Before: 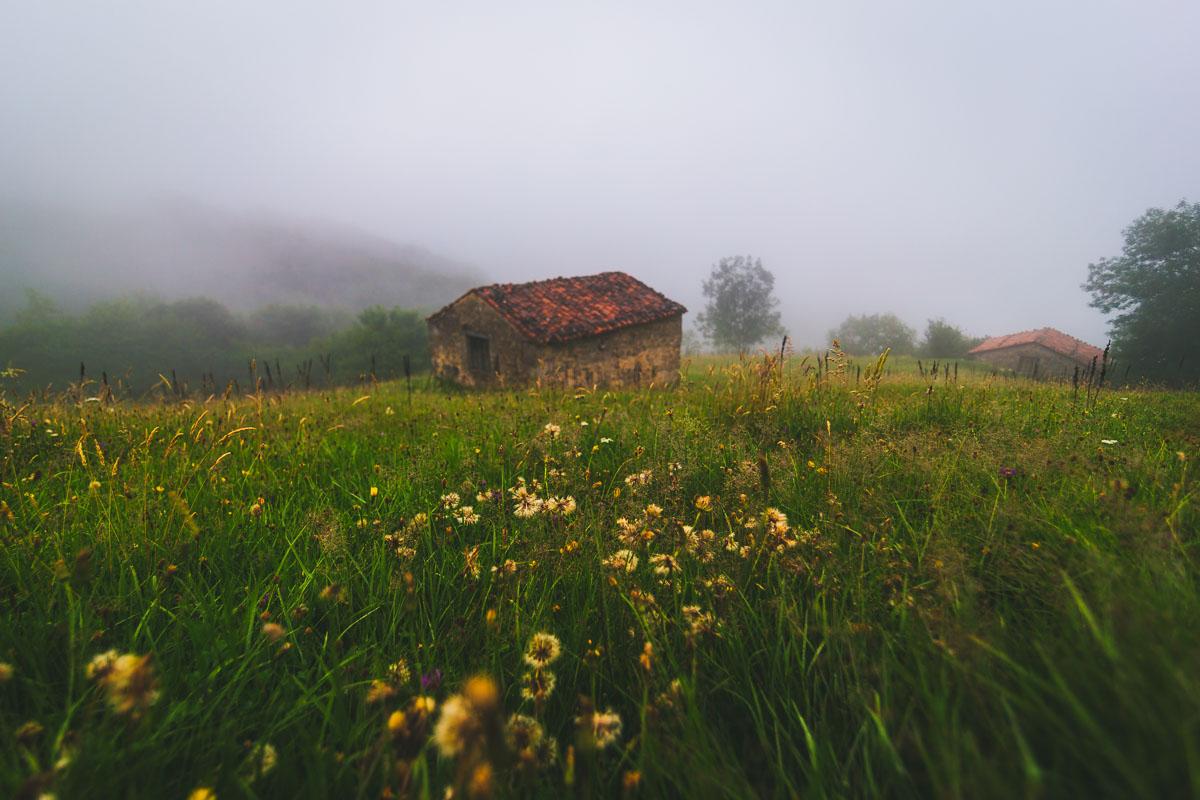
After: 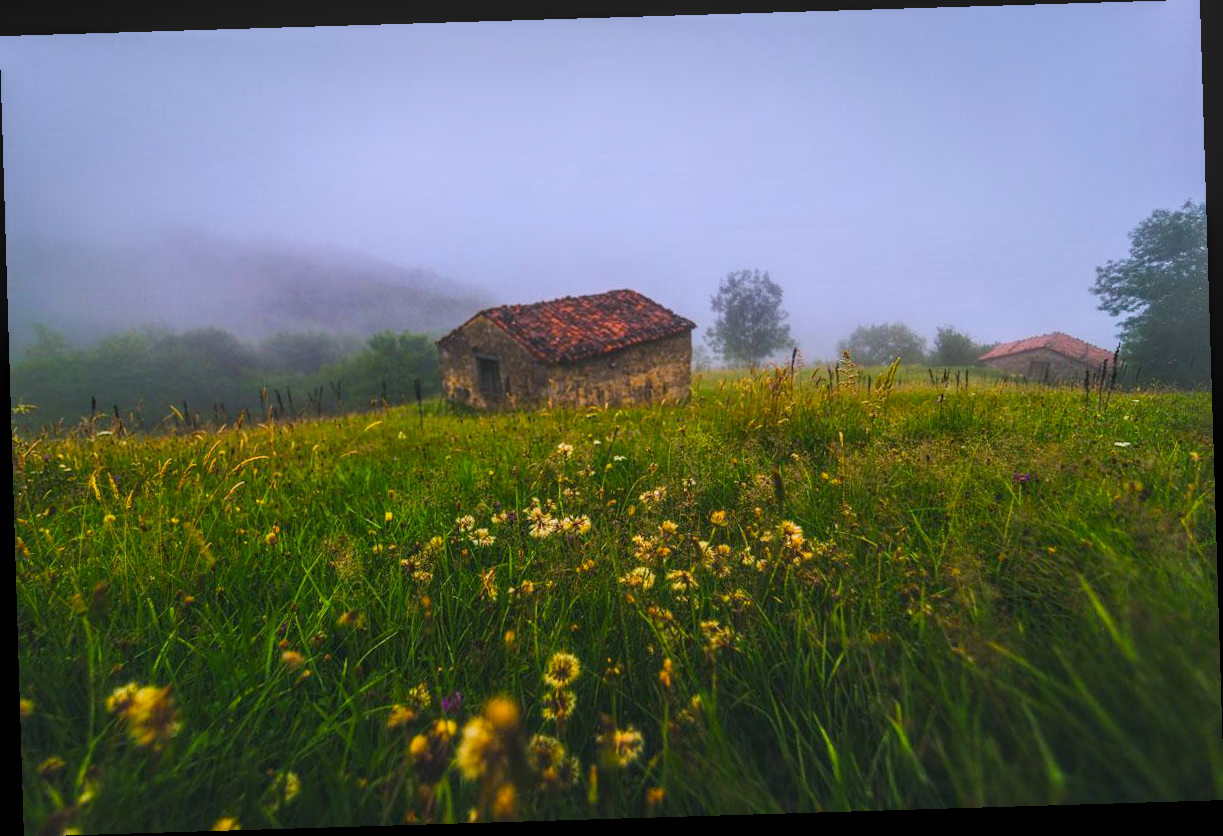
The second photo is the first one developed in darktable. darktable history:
color balance rgb: perceptual saturation grading › global saturation 20%, global vibrance 20%
local contrast: highlights 0%, shadows 0%, detail 133%
rotate and perspective: rotation -1.75°, automatic cropping off
white balance: red 0.967, blue 1.119, emerald 0.756
